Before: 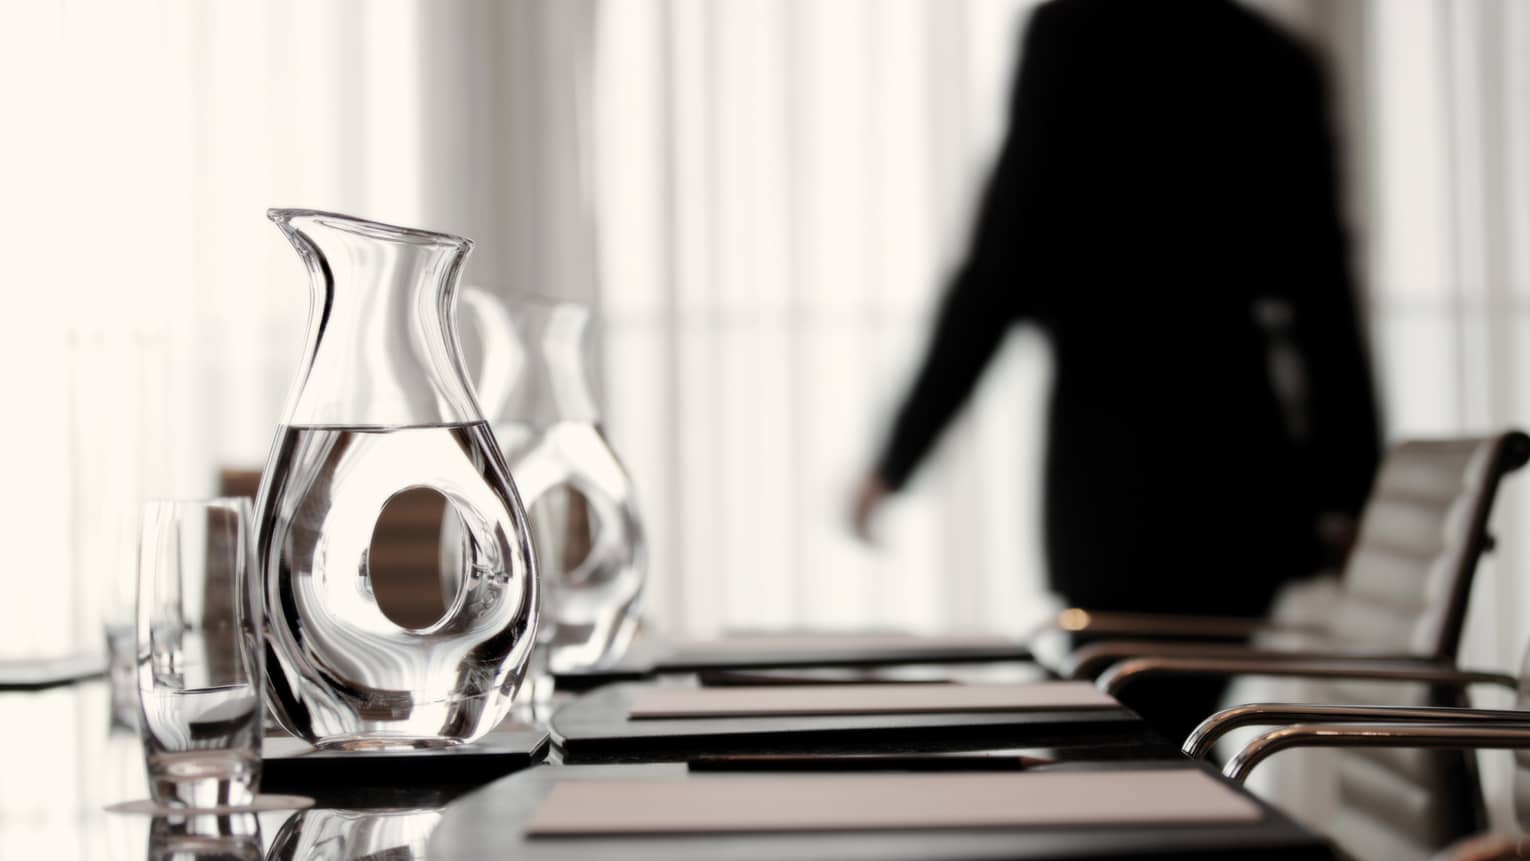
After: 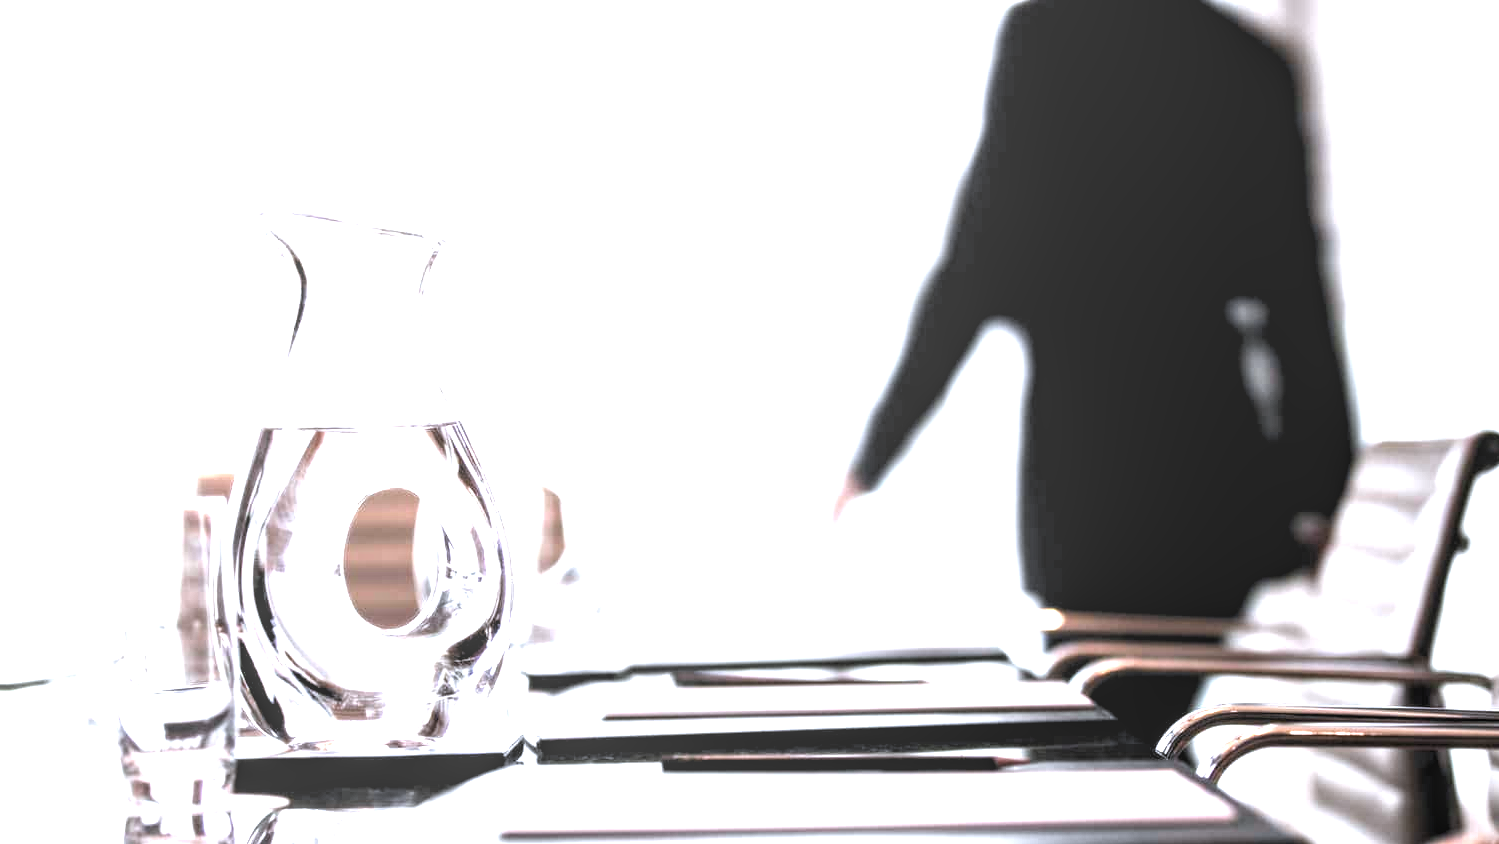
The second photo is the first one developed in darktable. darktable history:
crop: left 1.72%, right 0.266%, bottom 1.923%
levels: levels [0.055, 0.477, 0.9]
color calibration: illuminant as shot in camera, x 0.366, y 0.378, temperature 4426.32 K
exposure: black level correction 0, exposure 1.902 EV, compensate highlight preservation false
local contrast: on, module defaults
